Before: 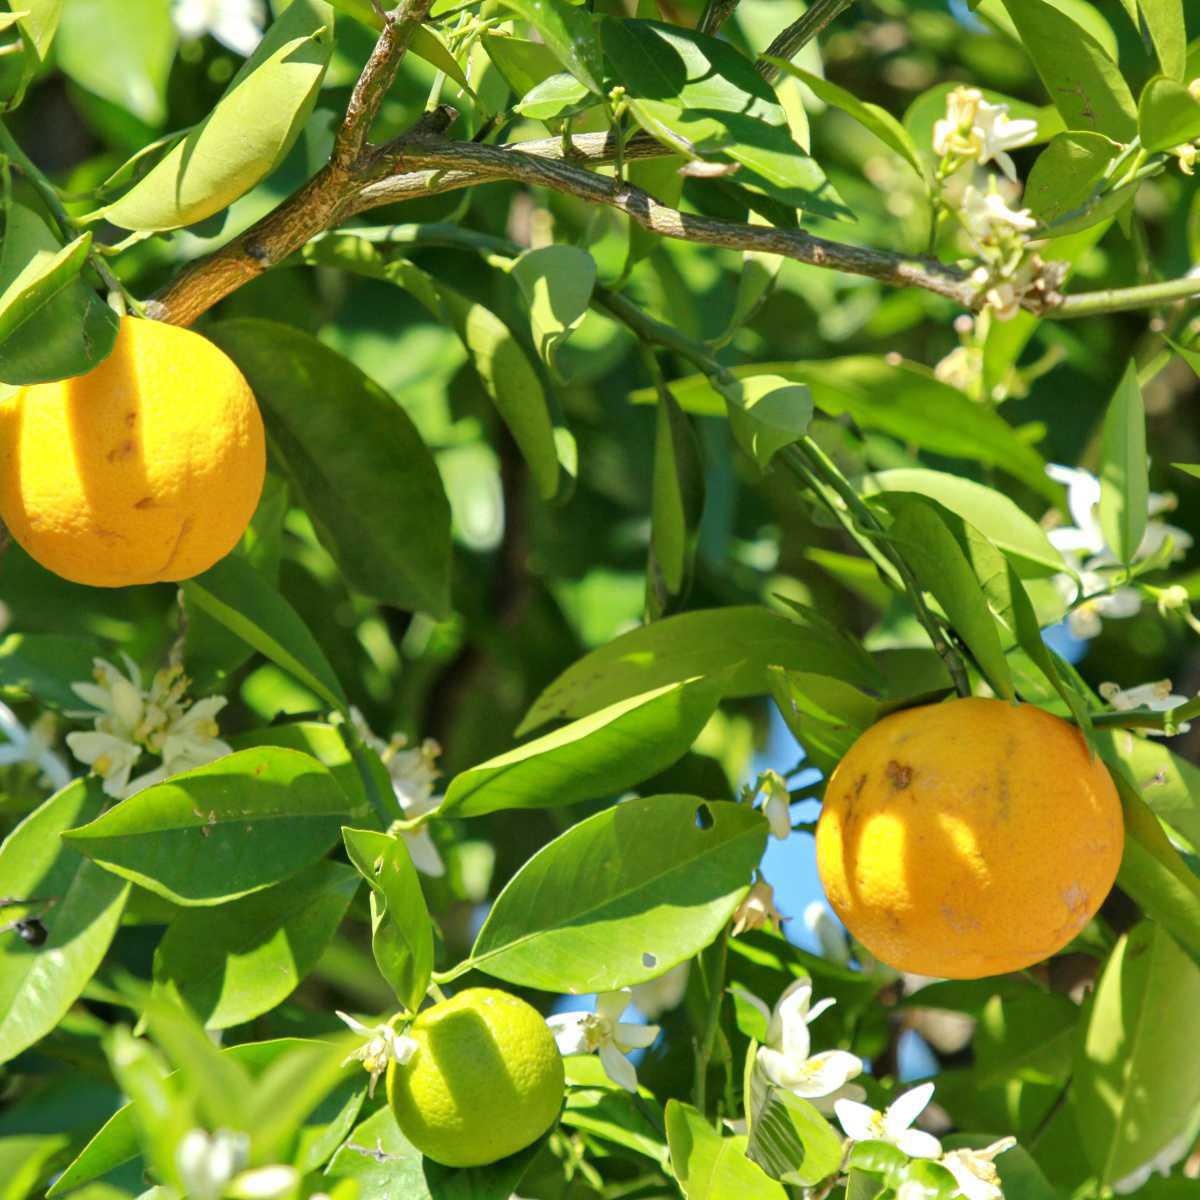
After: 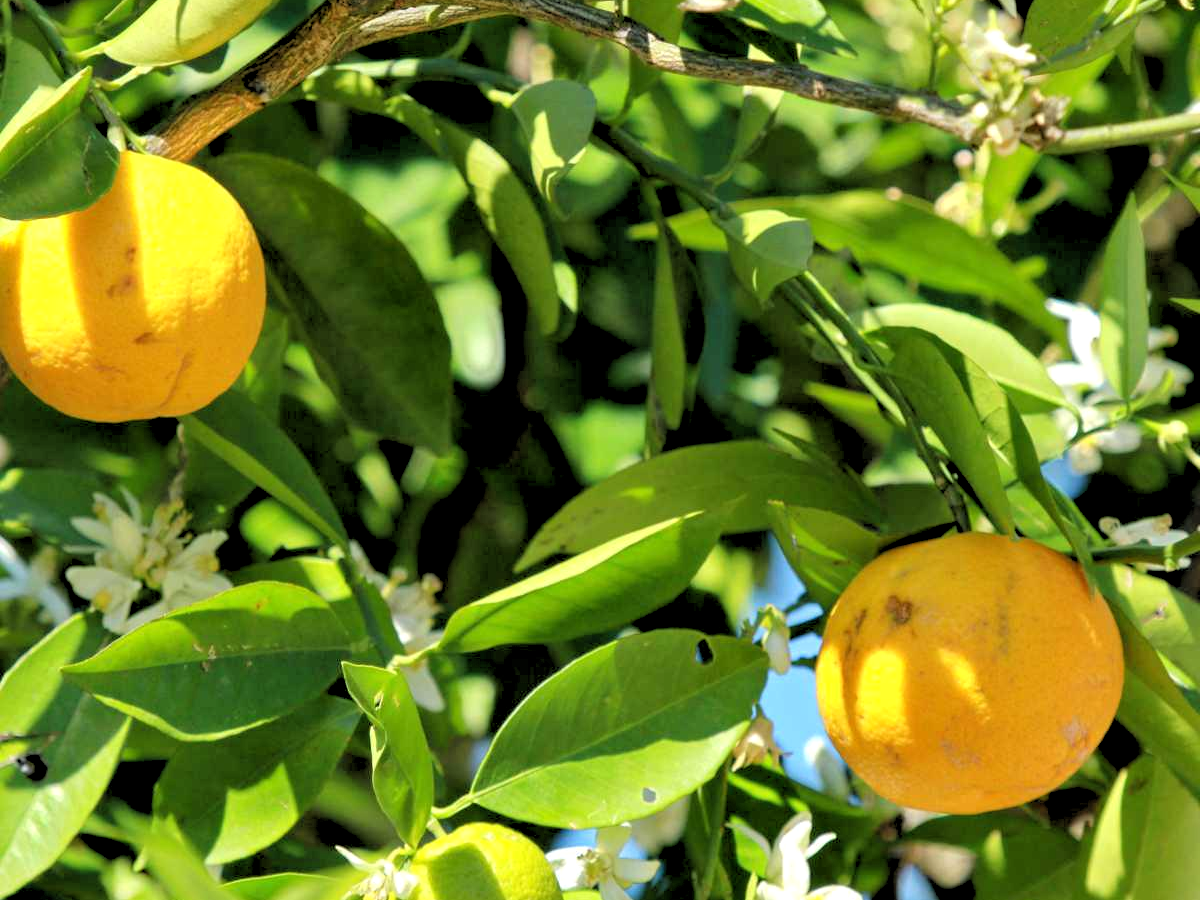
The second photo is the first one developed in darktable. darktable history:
rgb levels: levels [[0.029, 0.461, 0.922], [0, 0.5, 1], [0, 0.5, 1]]
crop: top 13.819%, bottom 11.169%
